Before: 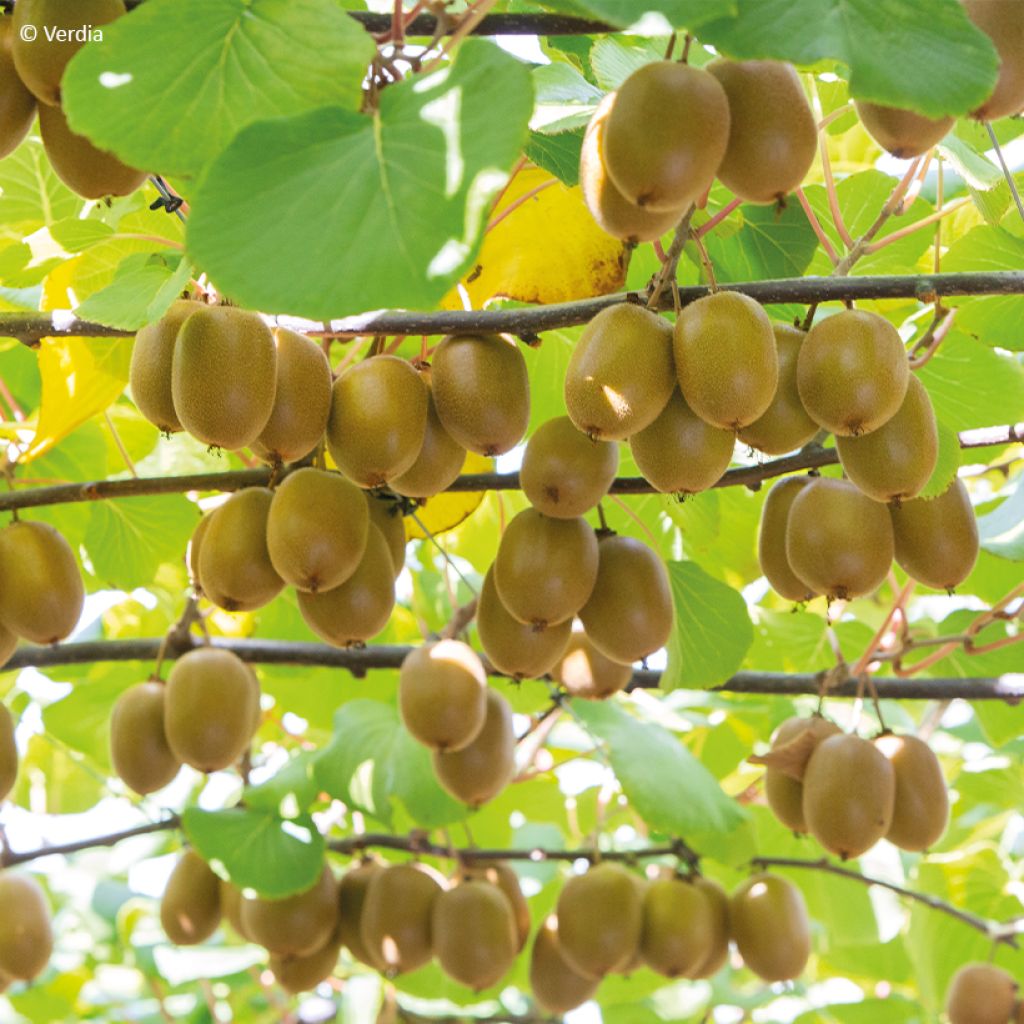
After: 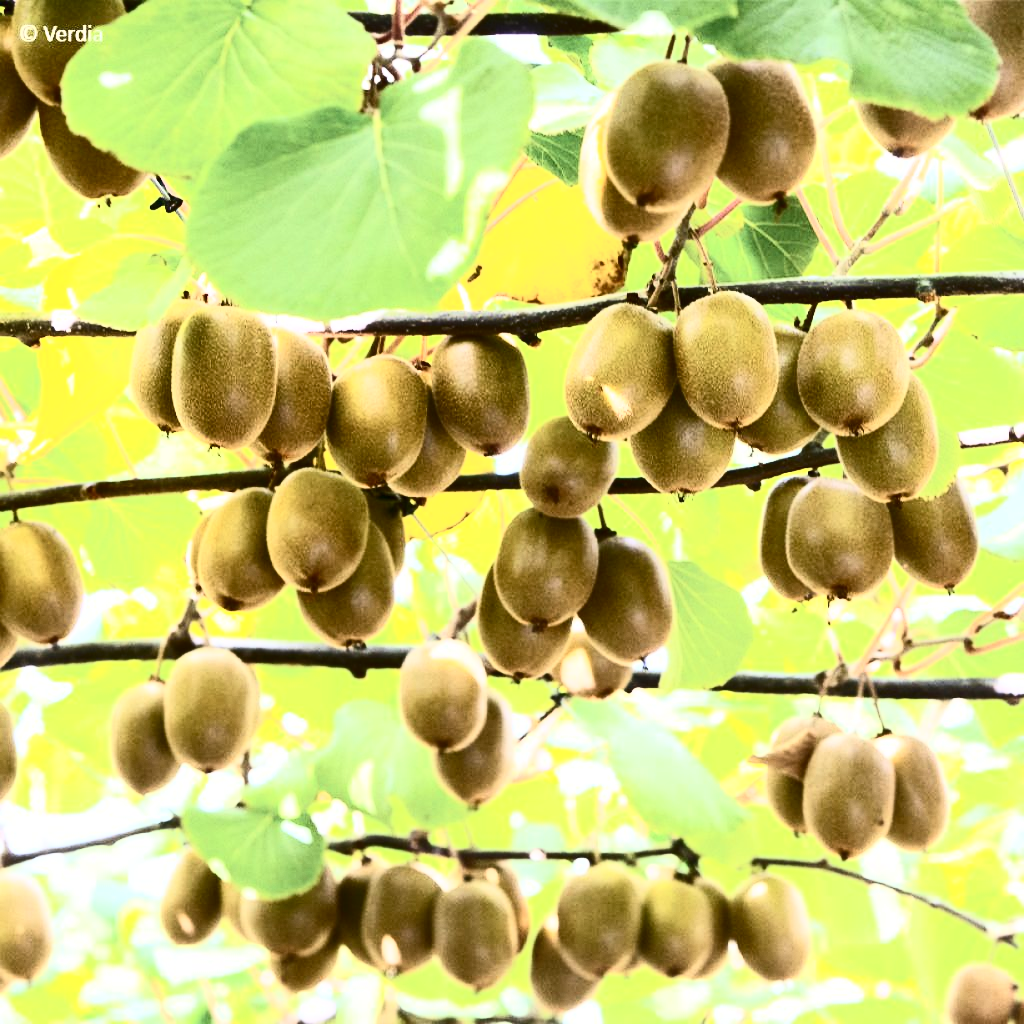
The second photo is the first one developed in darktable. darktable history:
contrast brightness saturation: contrast 0.92, brightness 0.197
